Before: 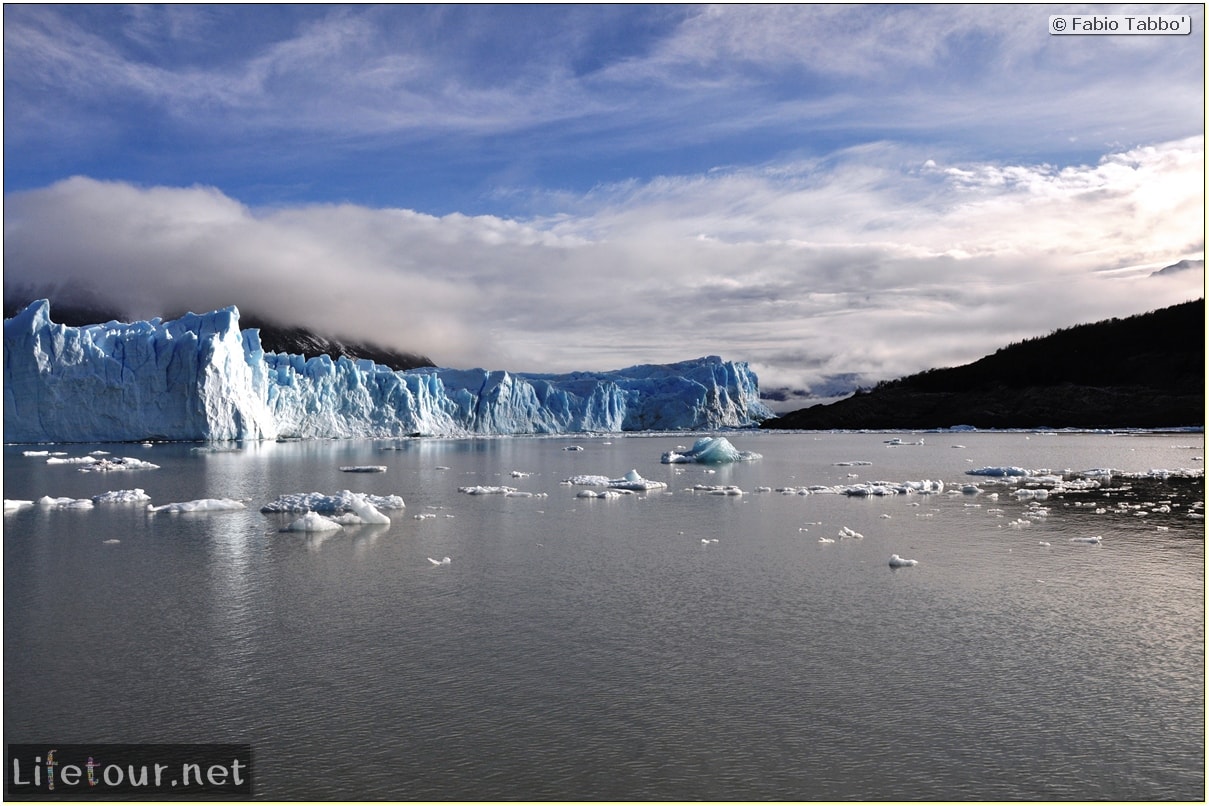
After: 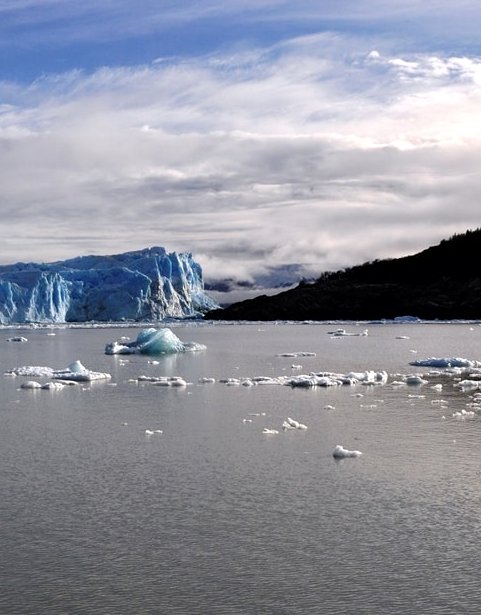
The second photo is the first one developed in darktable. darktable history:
crop: left 46.042%, top 13.562%, right 14.119%, bottom 10.098%
exposure: black level correction 0.003, exposure 0.15 EV, compensate highlight preservation false
